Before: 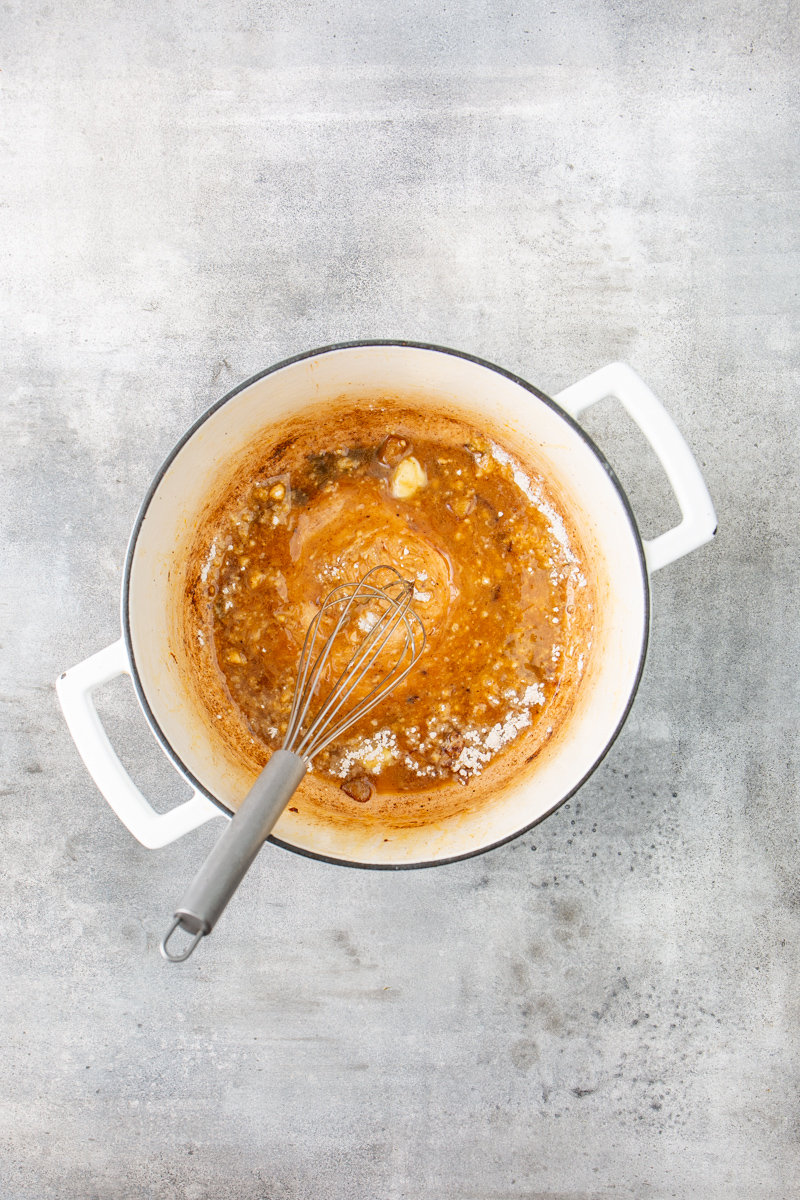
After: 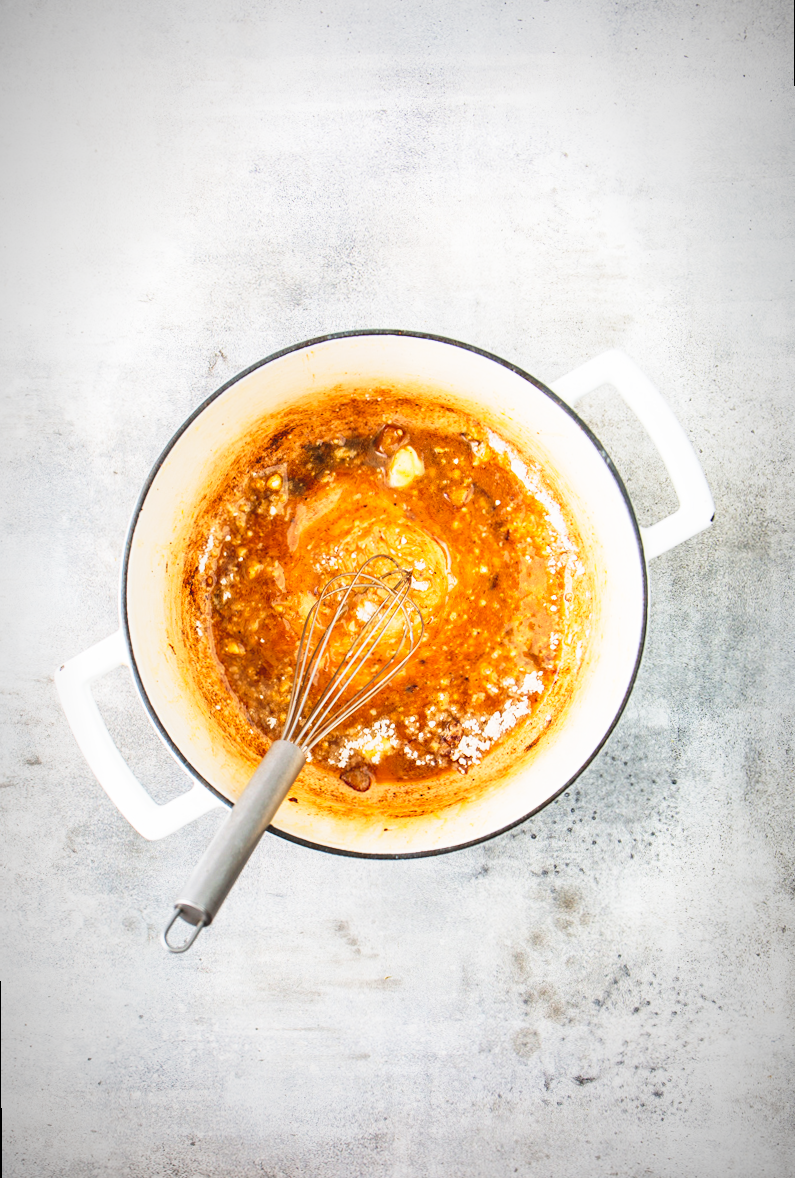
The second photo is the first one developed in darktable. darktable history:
tone curve: curves: ch0 [(0, 0) (0.003, 0.063) (0.011, 0.063) (0.025, 0.063) (0.044, 0.066) (0.069, 0.071) (0.1, 0.09) (0.136, 0.116) (0.177, 0.144) (0.224, 0.192) (0.277, 0.246) (0.335, 0.311) (0.399, 0.399) (0.468, 0.49) (0.543, 0.589) (0.623, 0.709) (0.709, 0.827) (0.801, 0.918) (0.898, 0.969) (1, 1)], preserve colors none
velvia: on, module defaults
vignetting: fall-off radius 60%, automatic ratio true
rotate and perspective: rotation -0.45°, automatic cropping original format, crop left 0.008, crop right 0.992, crop top 0.012, crop bottom 0.988
